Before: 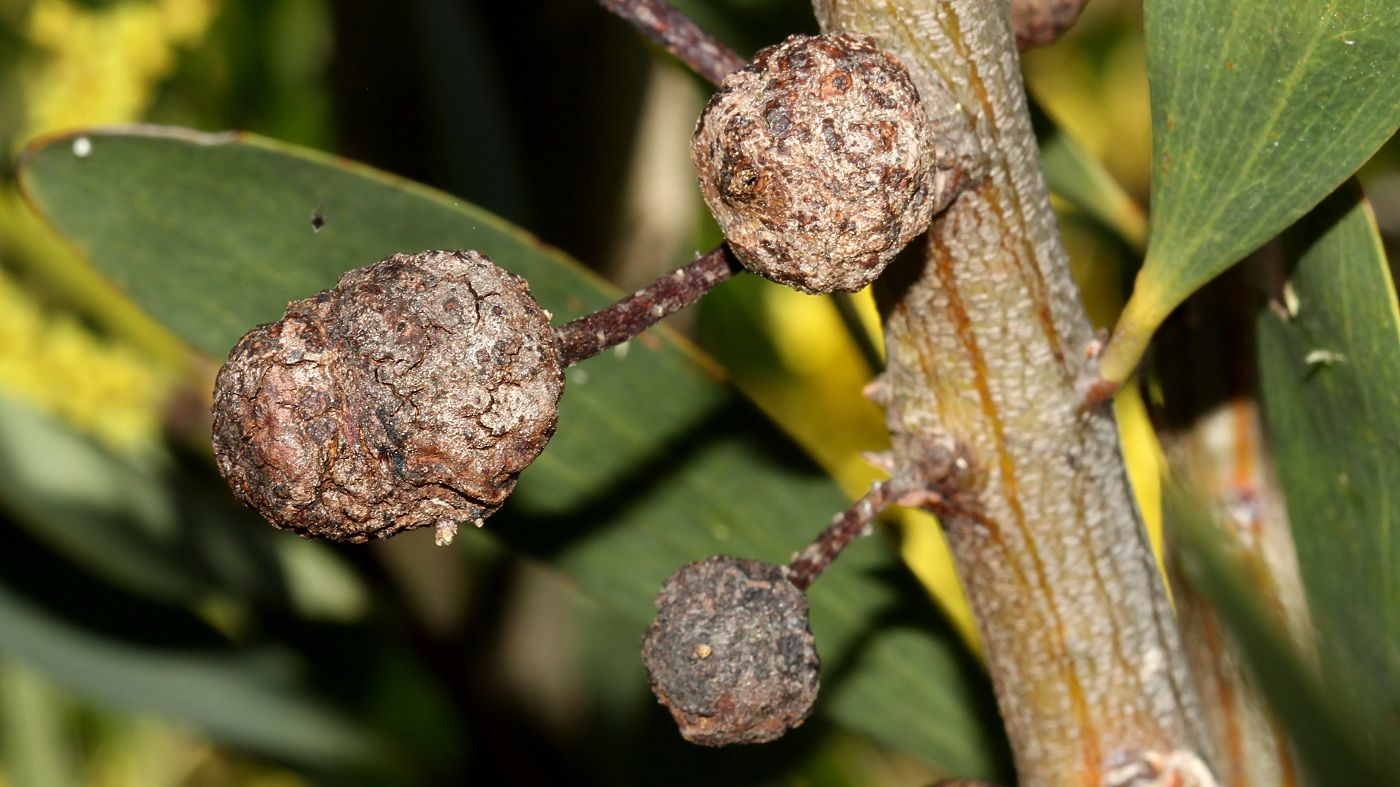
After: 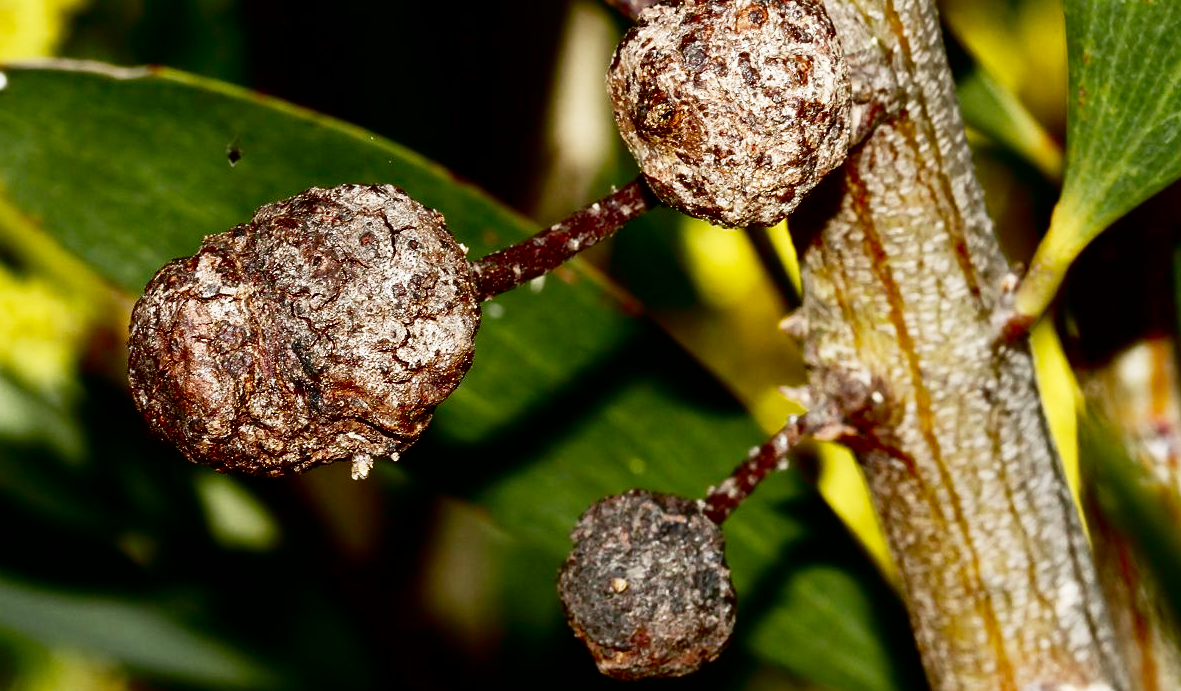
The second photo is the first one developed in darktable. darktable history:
crop: left 6.061%, top 8.417%, right 9.535%, bottom 3.654%
base curve: curves: ch0 [(0, 0) (0.028, 0.03) (0.121, 0.232) (0.46, 0.748) (0.859, 0.968) (1, 1)], preserve colors none
contrast brightness saturation: contrast 0.086, brightness -0.579, saturation 0.175
